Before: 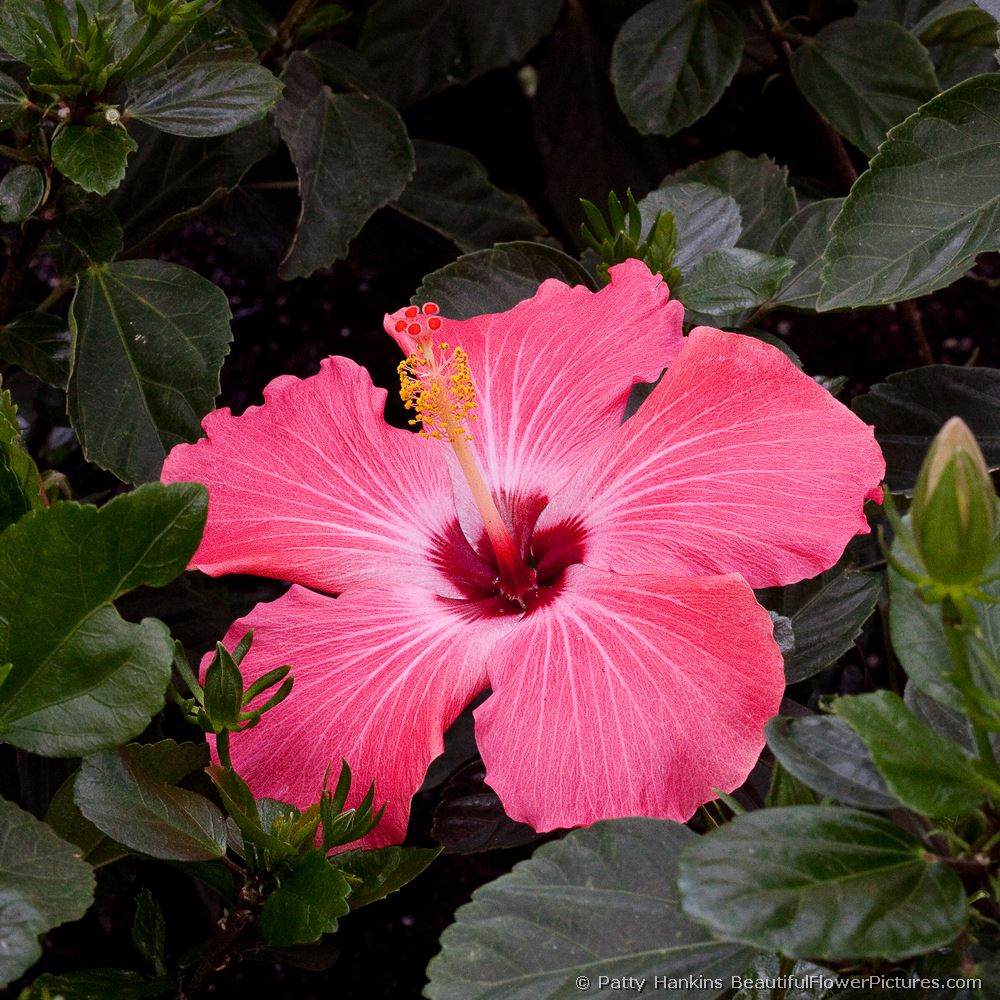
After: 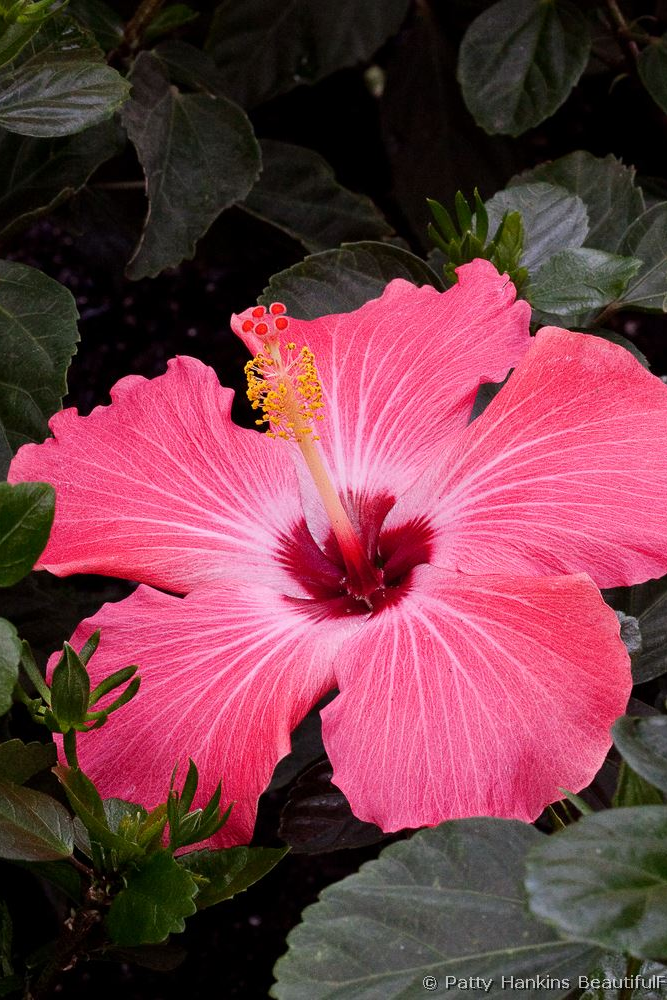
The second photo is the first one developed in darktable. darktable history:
crop: left 15.368%, right 17.908%
